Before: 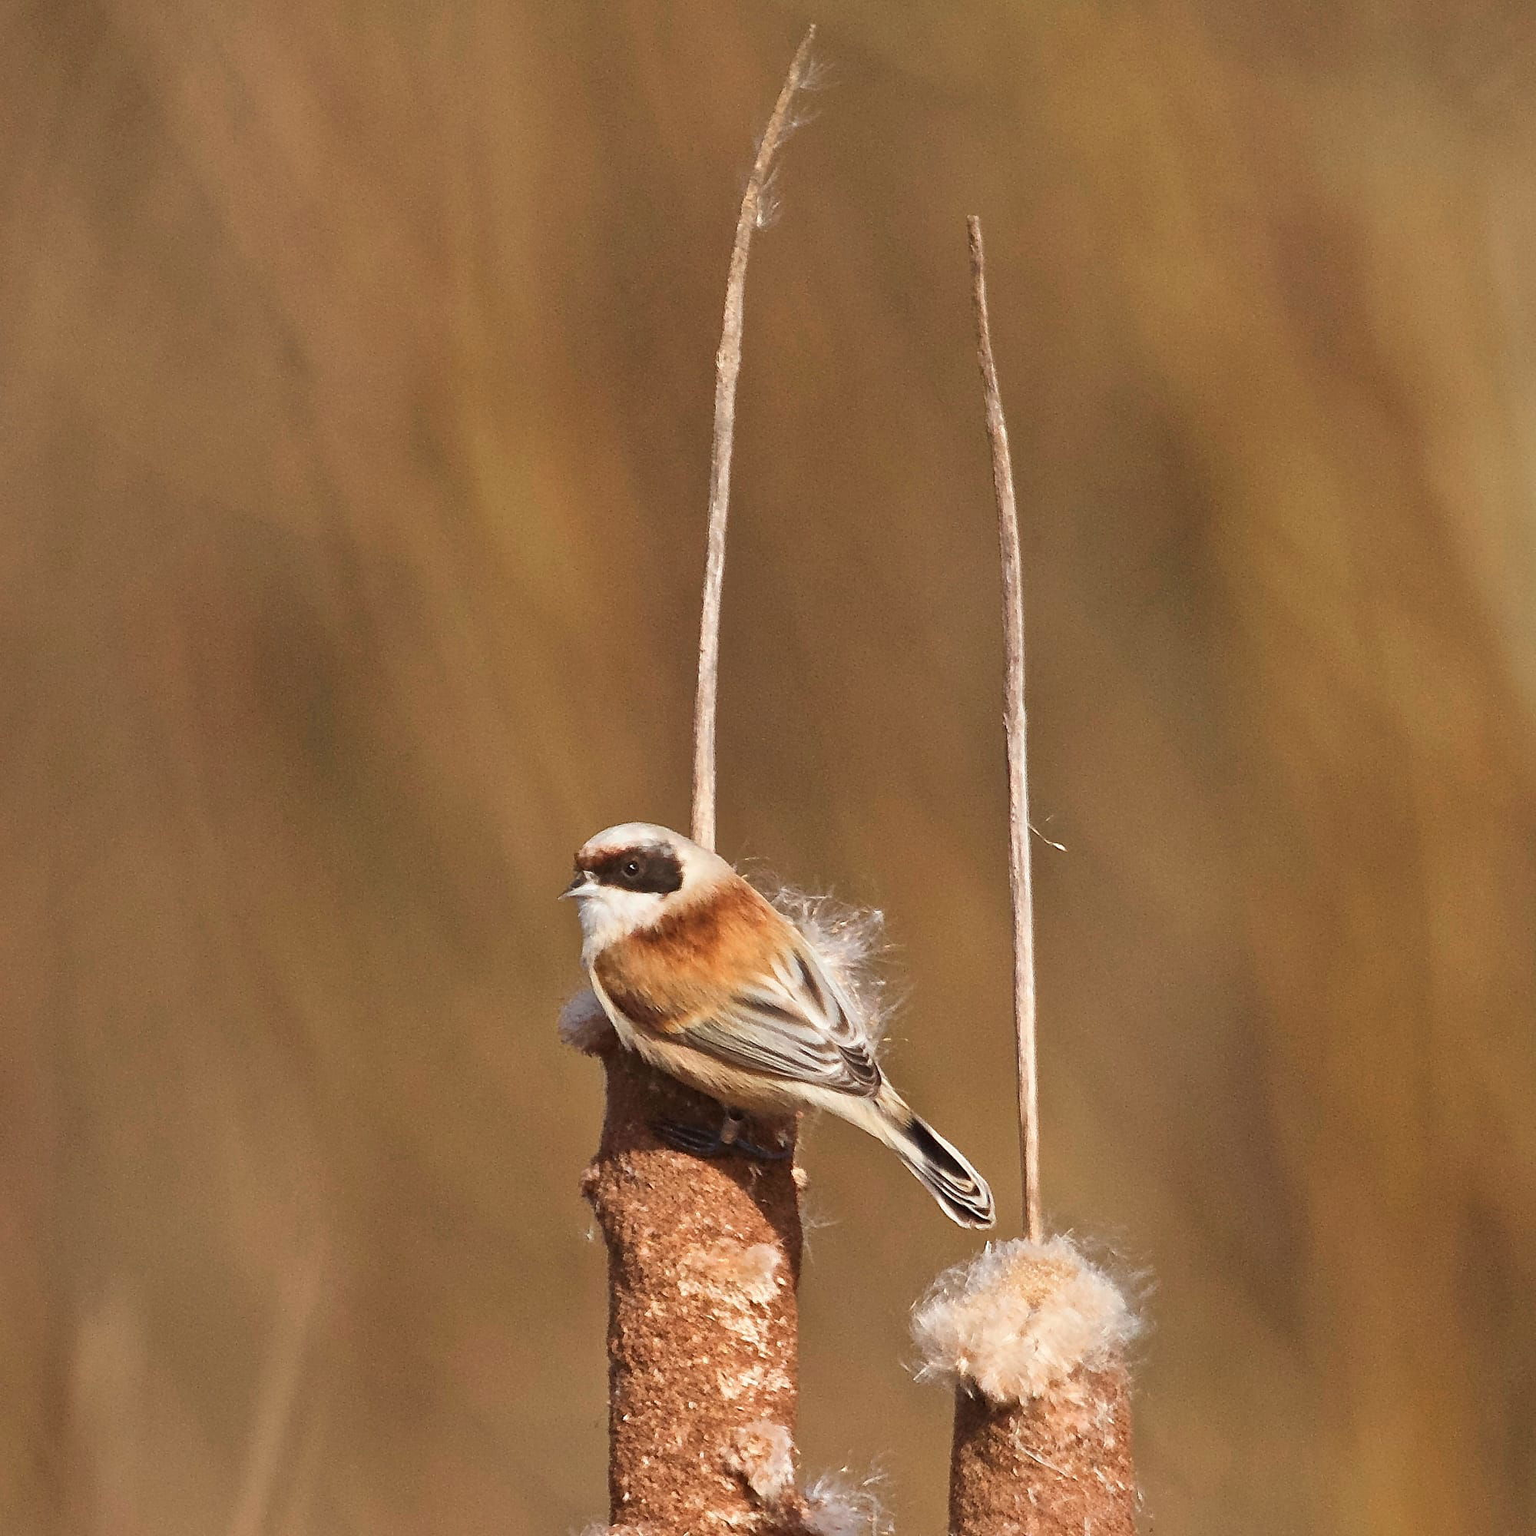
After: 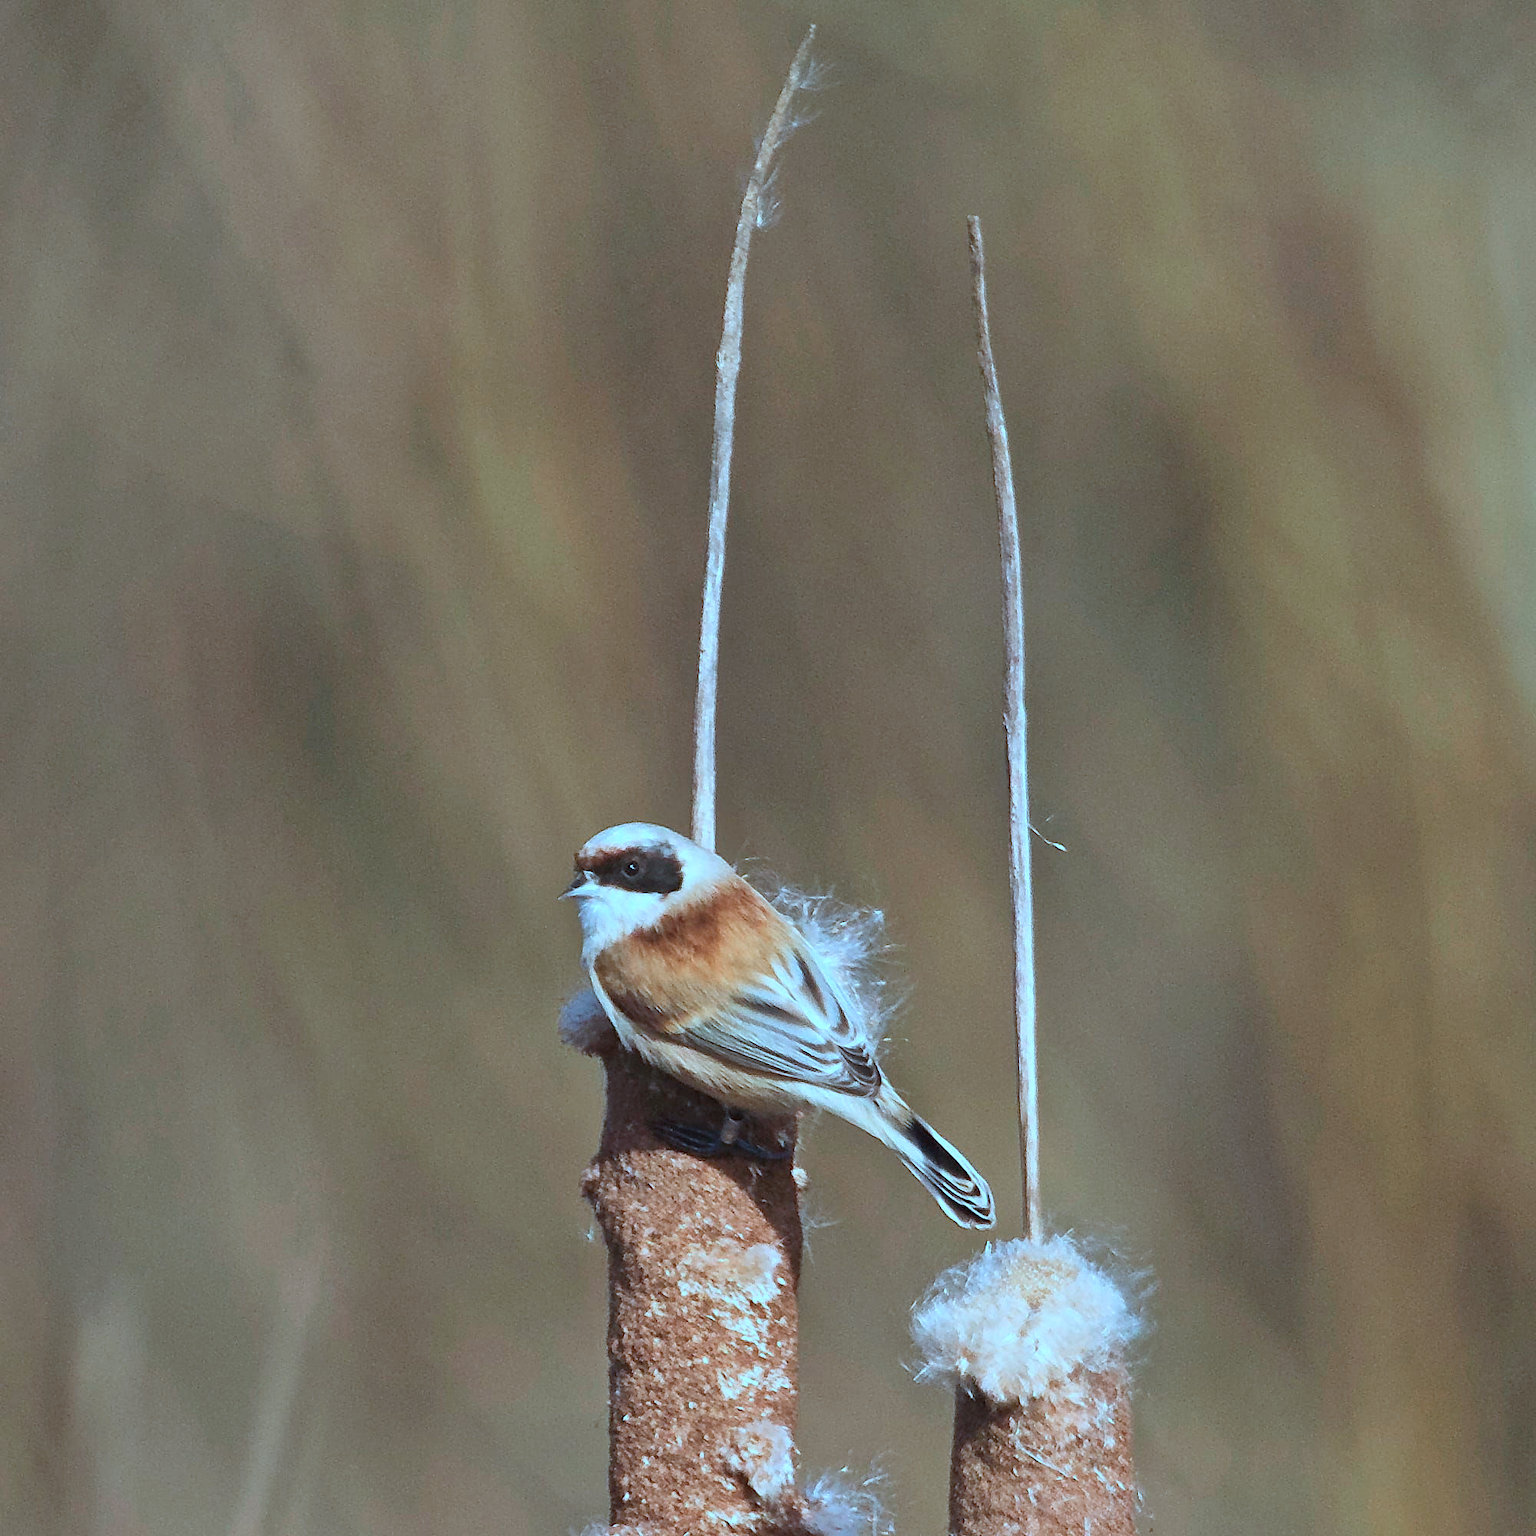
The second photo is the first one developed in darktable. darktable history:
color calibration: illuminant custom, x 0.432, y 0.395, temperature 3112.28 K
